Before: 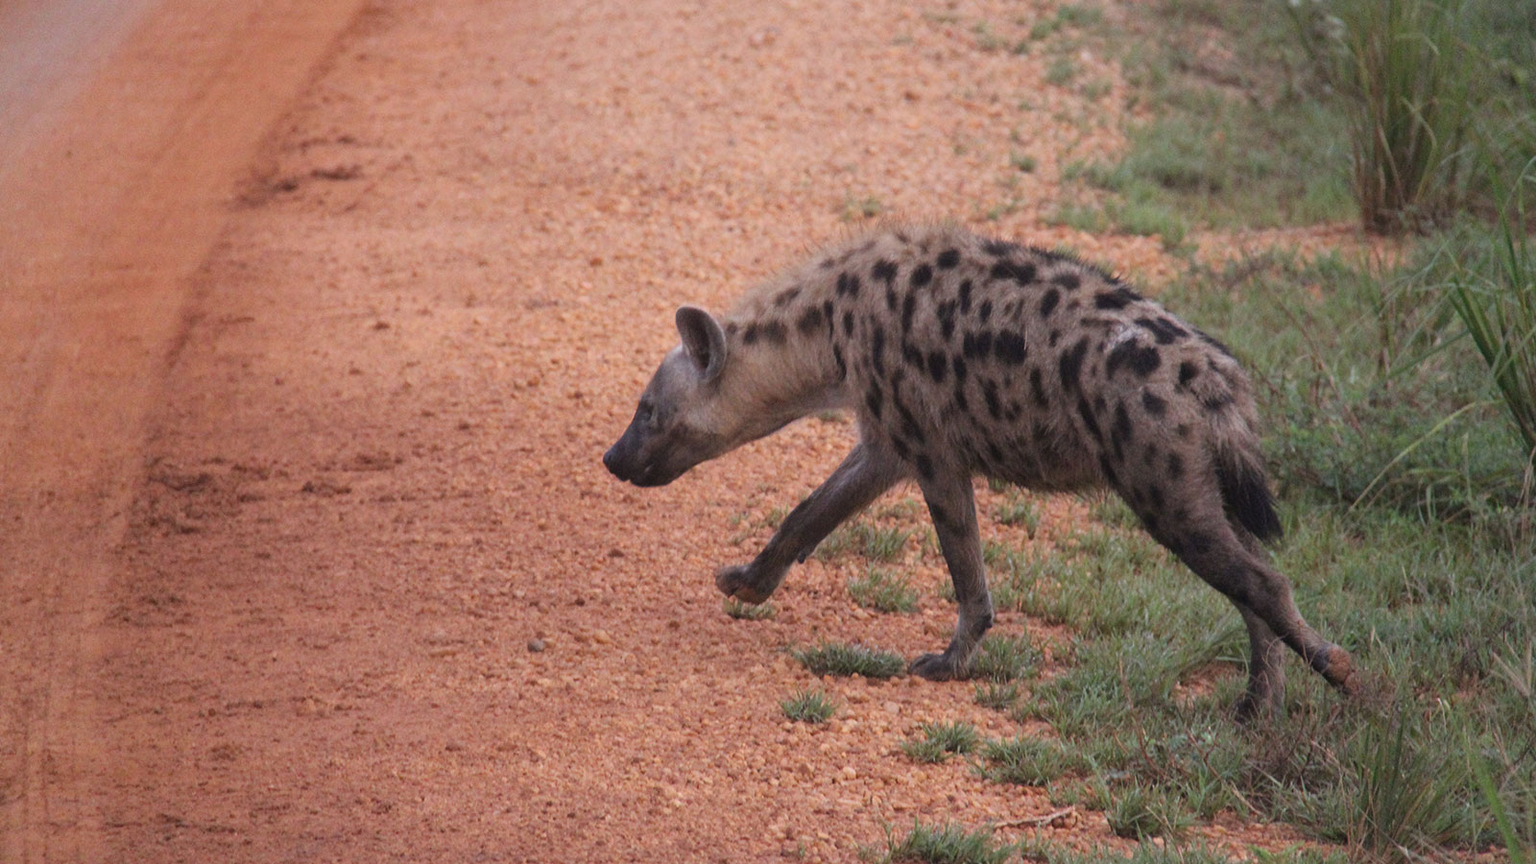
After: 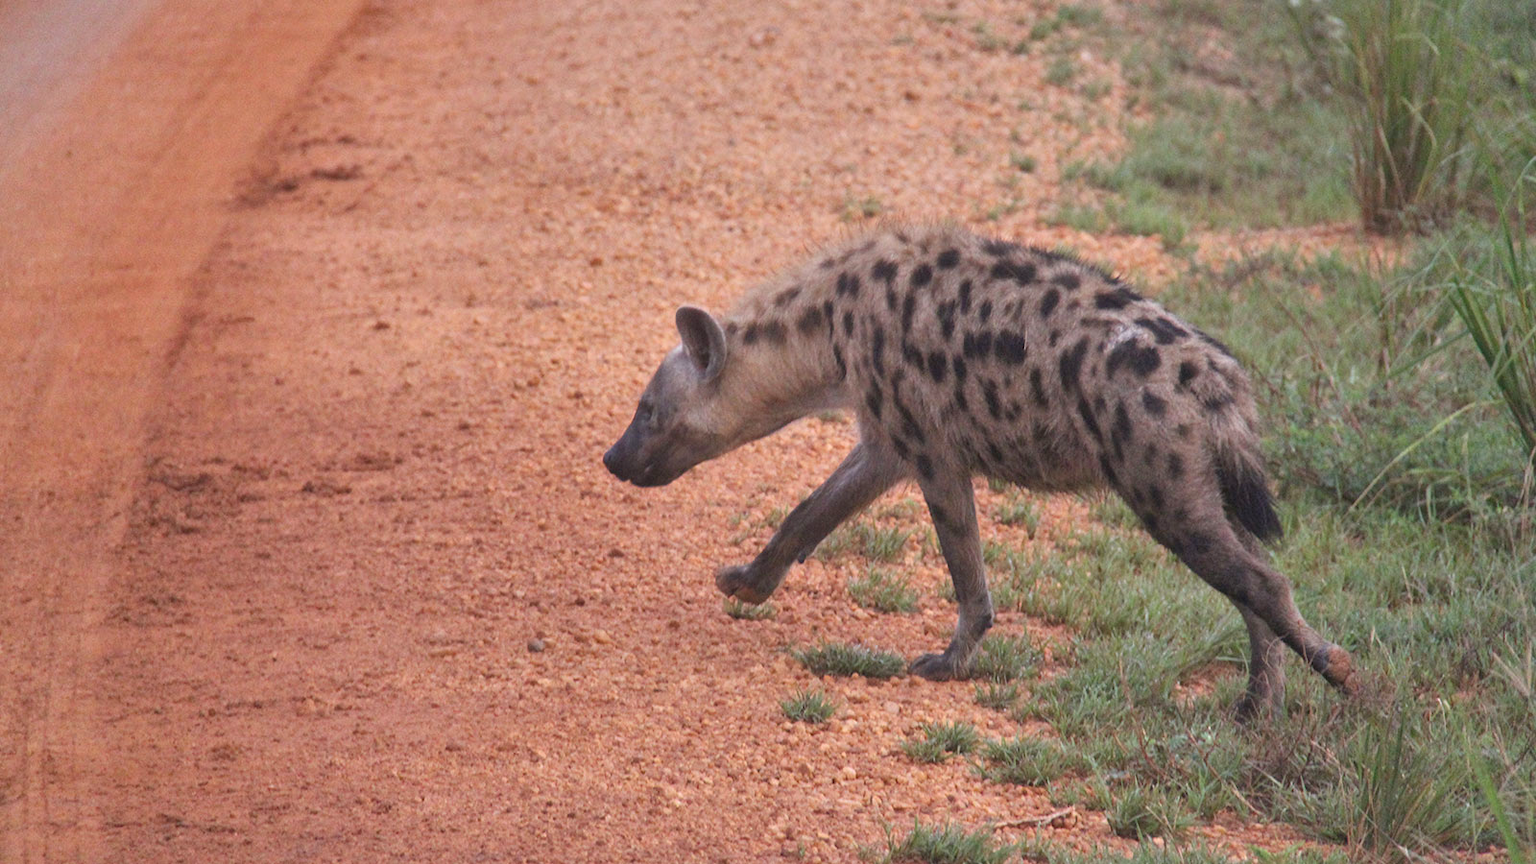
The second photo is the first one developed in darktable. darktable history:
shadows and highlights: low approximation 0.01, soften with gaussian
tone equalizer: -8 EV 1 EV, -7 EV 1 EV, -6 EV 1 EV, -5 EV 1 EV, -4 EV 1 EV, -3 EV 0.75 EV, -2 EV 0.5 EV, -1 EV 0.25 EV
